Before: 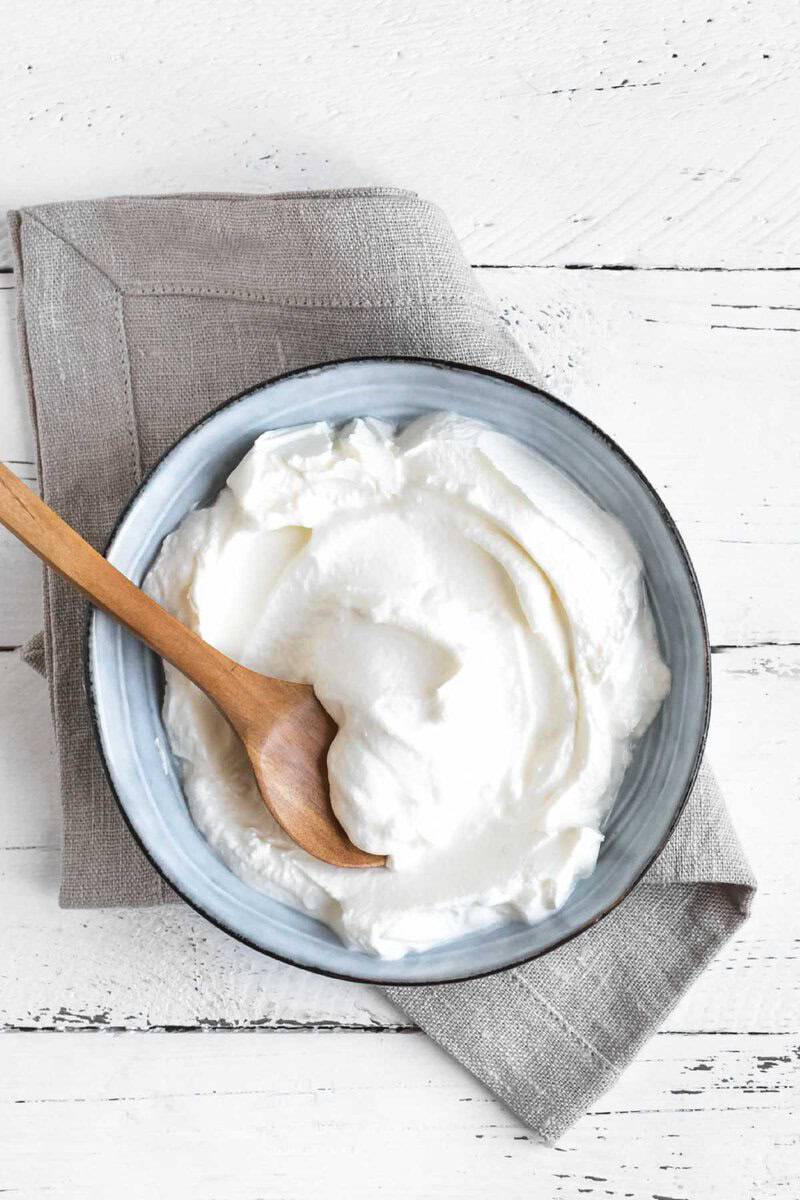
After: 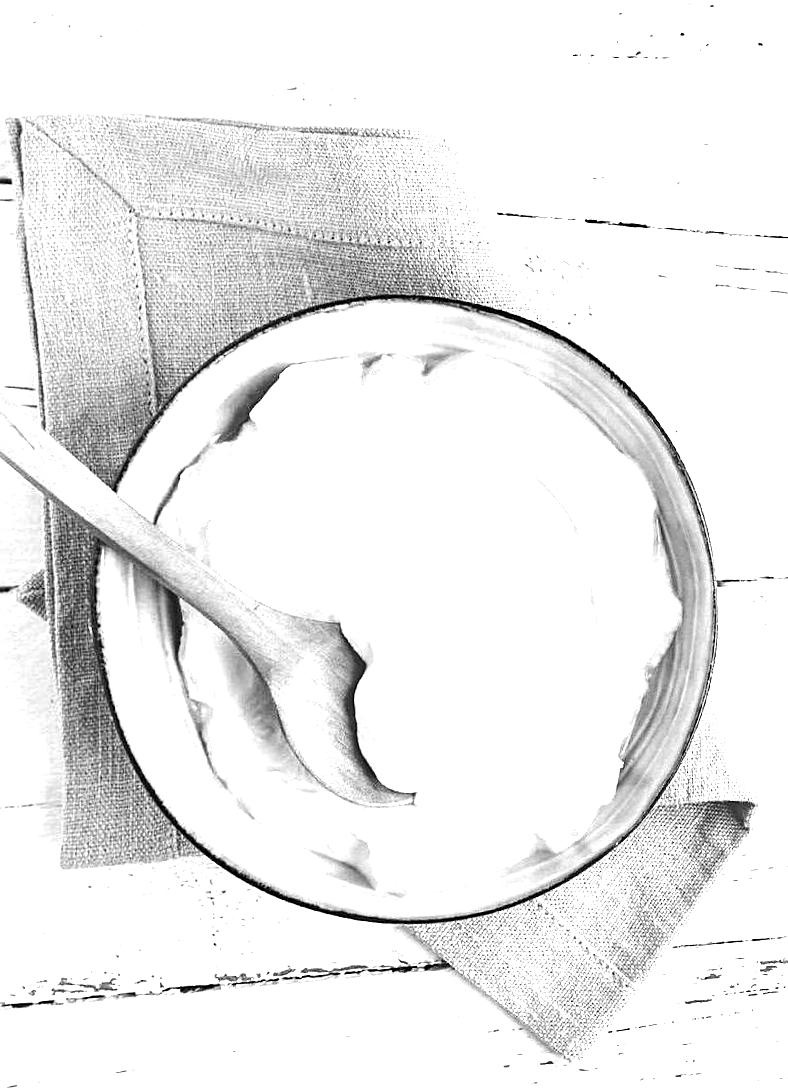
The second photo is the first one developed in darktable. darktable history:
exposure: black level correction 0, exposure 0.7 EV, compensate exposure bias true, compensate highlight preservation false
rotate and perspective: rotation -0.013°, lens shift (vertical) -0.027, lens shift (horizontal) 0.178, crop left 0.016, crop right 0.989, crop top 0.082, crop bottom 0.918
color calibration: output gray [0.714, 0.278, 0, 0], illuminant same as pipeline (D50), adaptation none (bypass)
white balance: red 0.974, blue 1.044
sharpen: on, module defaults
tone equalizer: -8 EV -0.75 EV, -7 EV -0.7 EV, -6 EV -0.6 EV, -5 EV -0.4 EV, -3 EV 0.4 EV, -2 EV 0.6 EV, -1 EV 0.7 EV, +0 EV 0.75 EV, edges refinement/feathering 500, mask exposure compensation -1.57 EV, preserve details no
